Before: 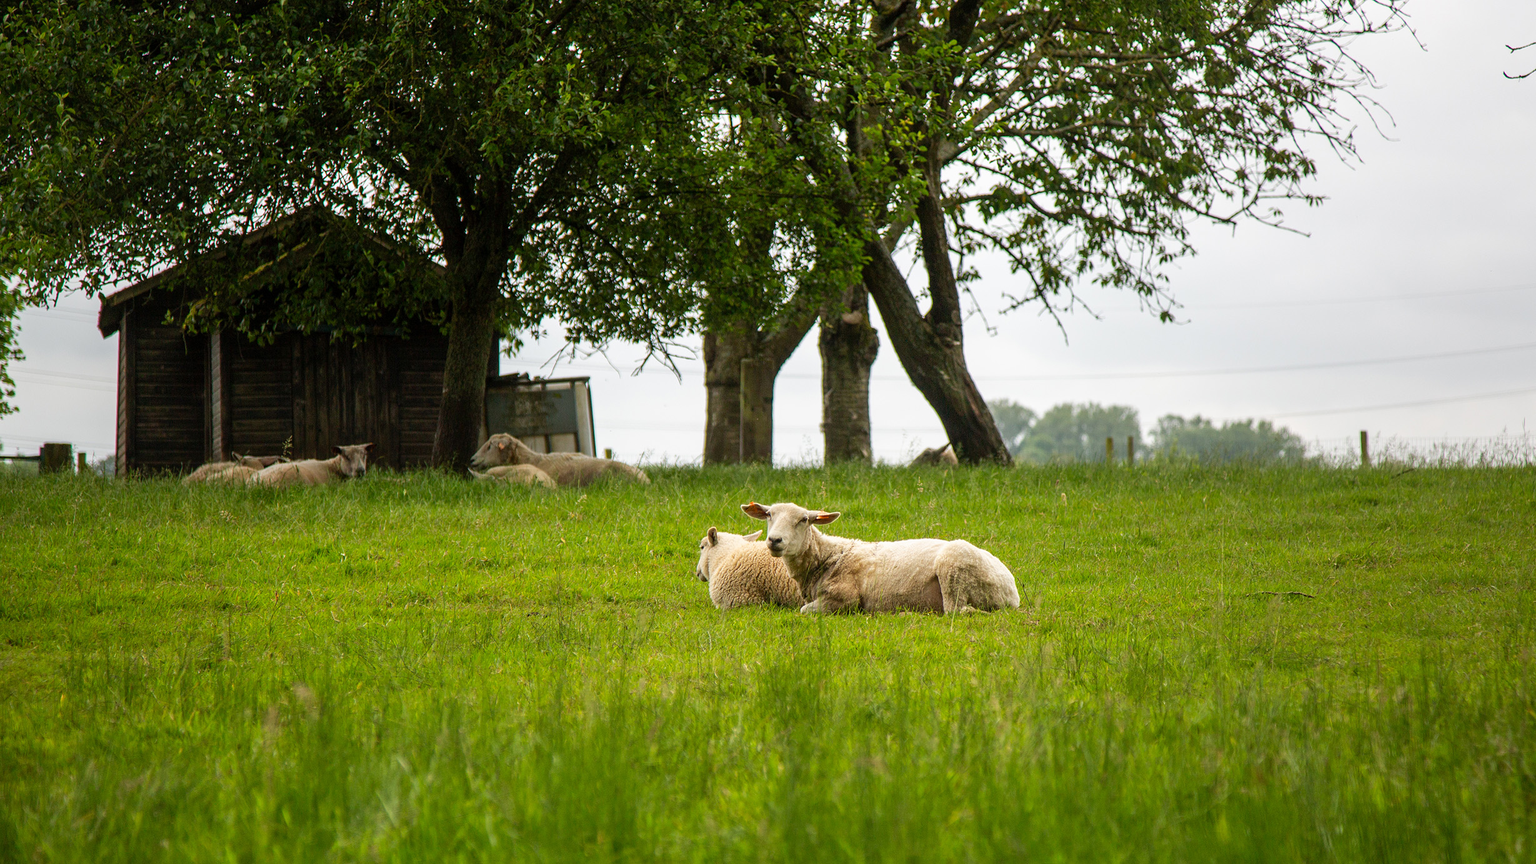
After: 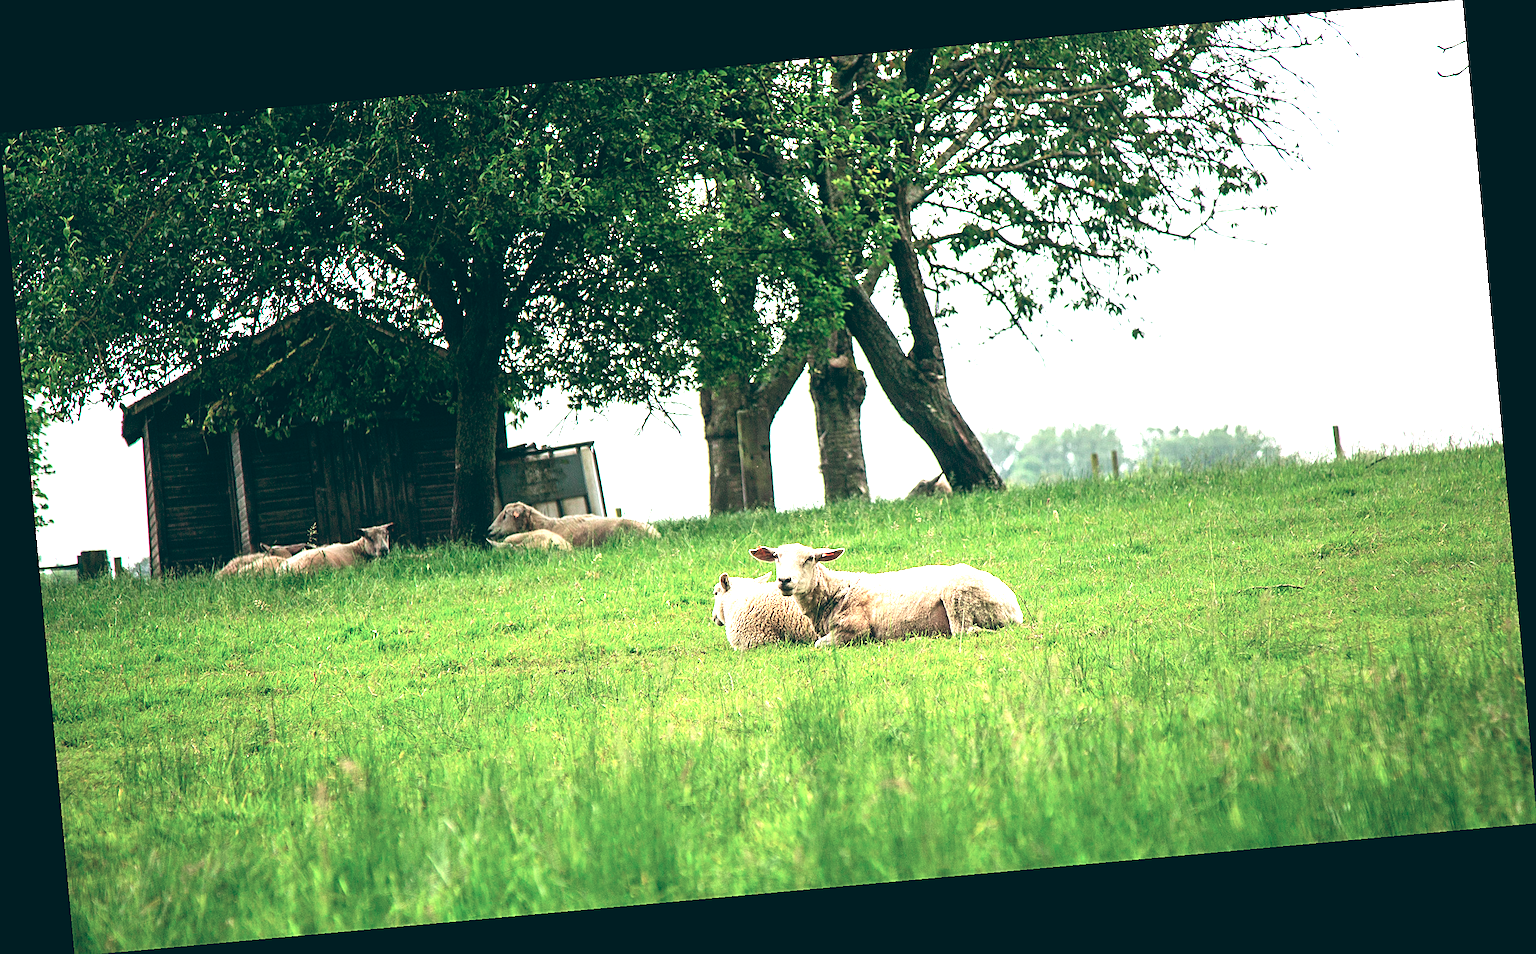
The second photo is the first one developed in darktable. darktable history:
contrast brightness saturation: contrast 0.1, saturation -0.36
tone equalizer: on, module defaults
exposure: black level correction 0, exposure 1.1 EV, compensate exposure bias true, compensate highlight preservation false
rotate and perspective: rotation -5.2°, automatic cropping off
color balance: lift [1.016, 0.983, 1, 1.017], gamma [0.958, 1, 1, 1], gain [0.981, 1.007, 0.993, 1.002], input saturation 118.26%, contrast 13.43%, contrast fulcrum 21.62%, output saturation 82.76%
color contrast: green-magenta contrast 1.73, blue-yellow contrast 1.15
sharpen: on, module defaults
